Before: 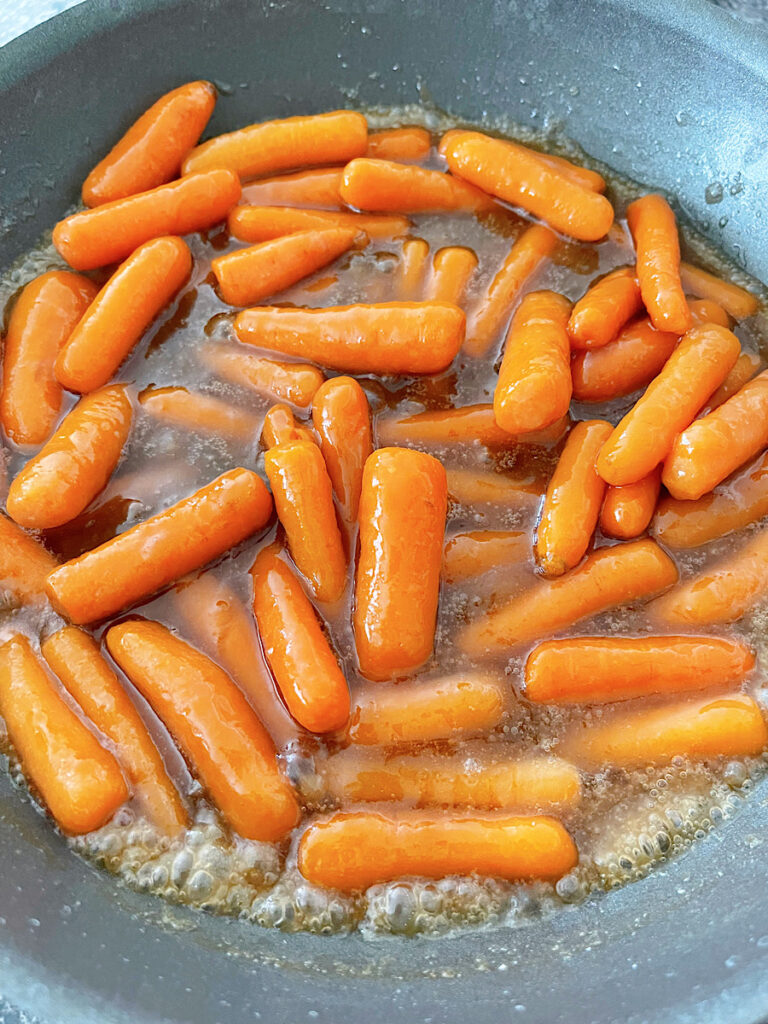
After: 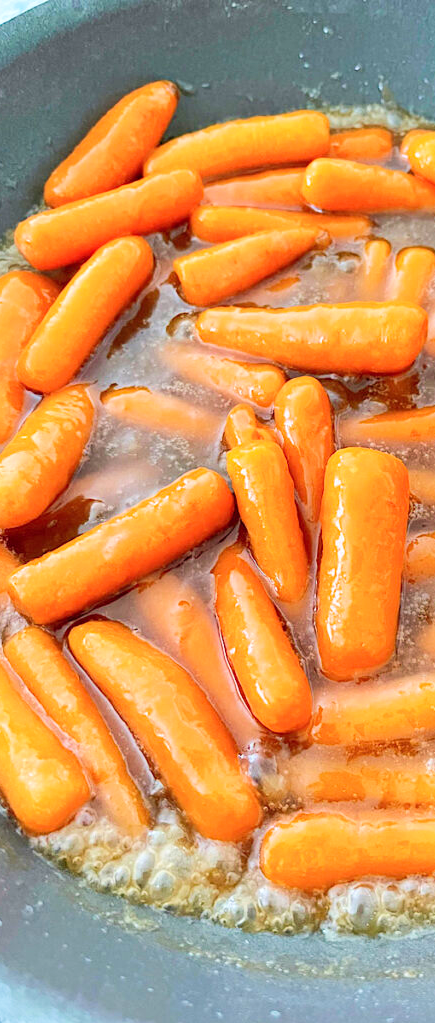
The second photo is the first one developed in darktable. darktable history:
crop: left 4.957%, right 38.288%
tone curve: curves: ch0 [(0, 0) (0.004, 0.001) (0.133, 0.16) (0.325, 0.399) (0.475, 0.588) (0.832, 0.903) (1, 1)], color space Lab, linked channels, preserve colors none
velvia: on, module defaults
